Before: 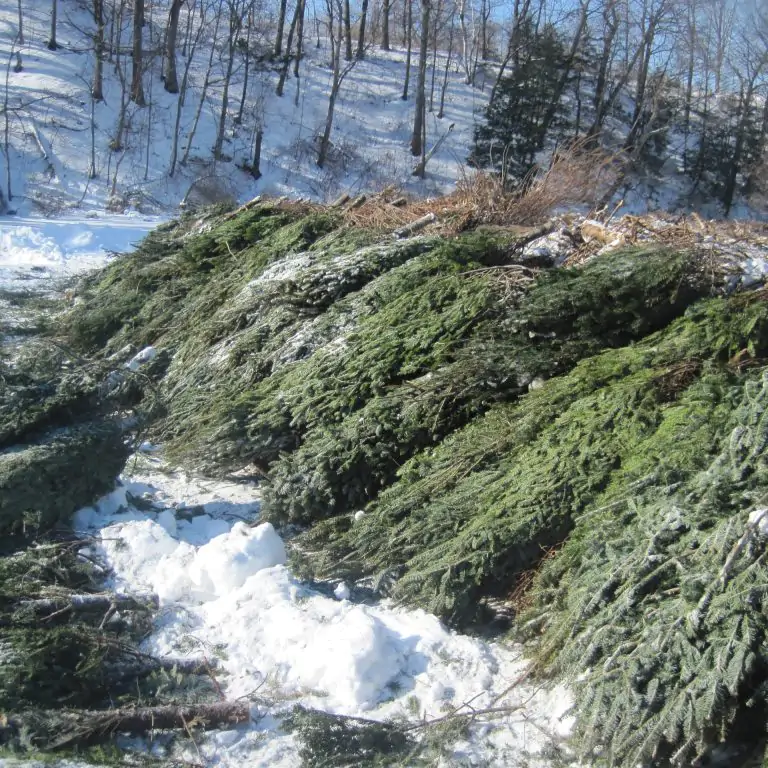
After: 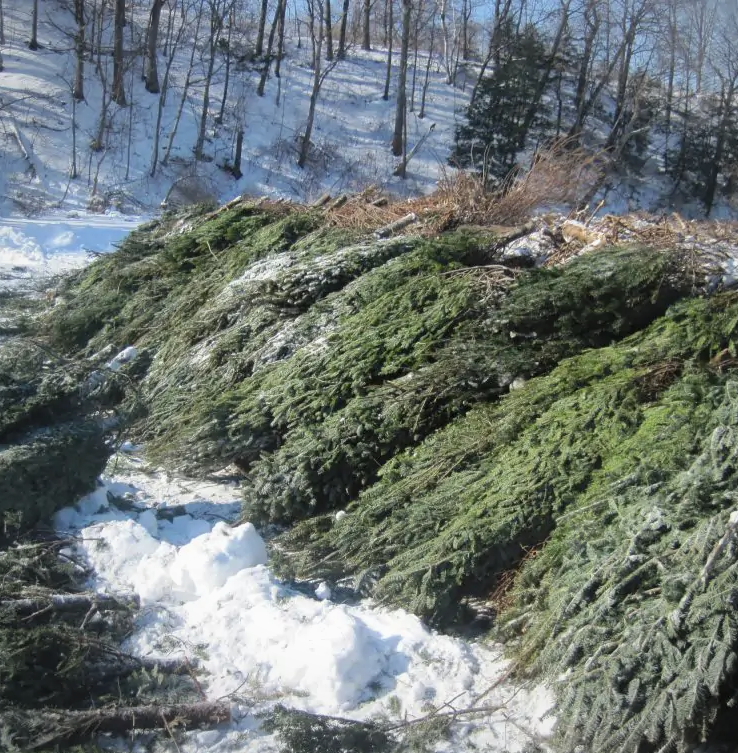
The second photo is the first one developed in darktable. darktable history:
crop and rotate: left 2.574%, right 1.247%, bottom 1.851%
exposure: exposure -0.048 EV, compensate highlight preservation false
vignetting: brightness -0.178, saturation -0.297, center (0.037, -0.09)
